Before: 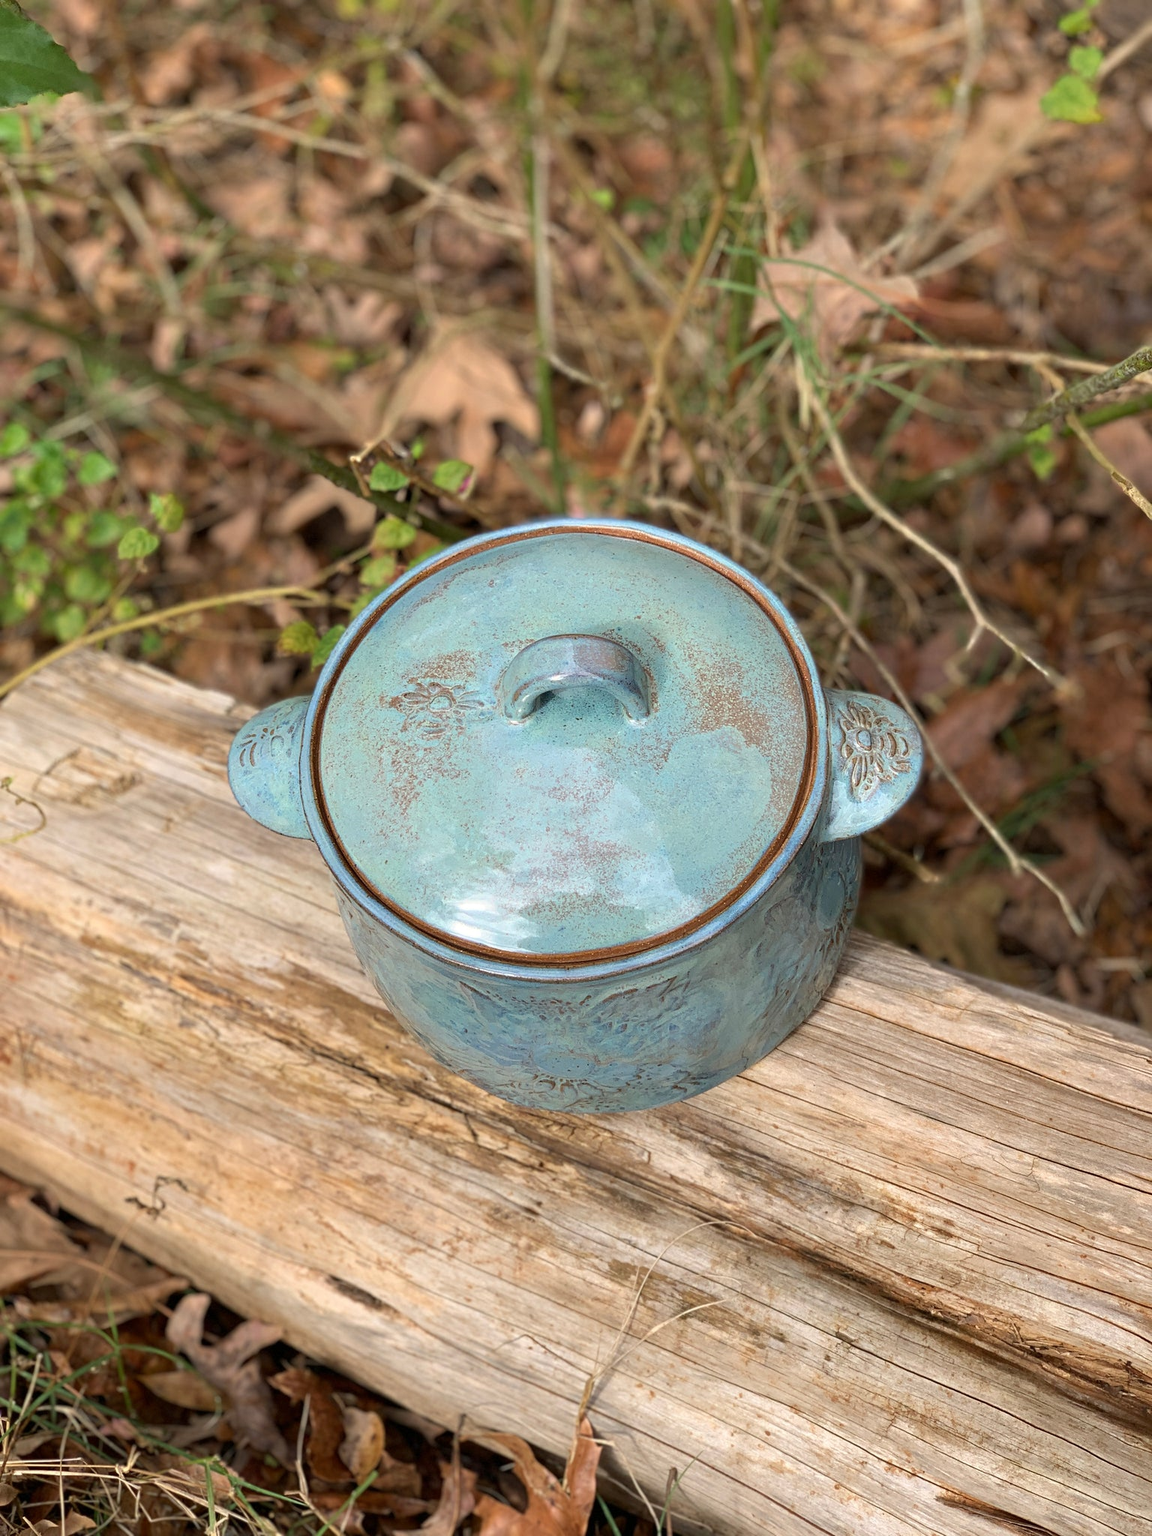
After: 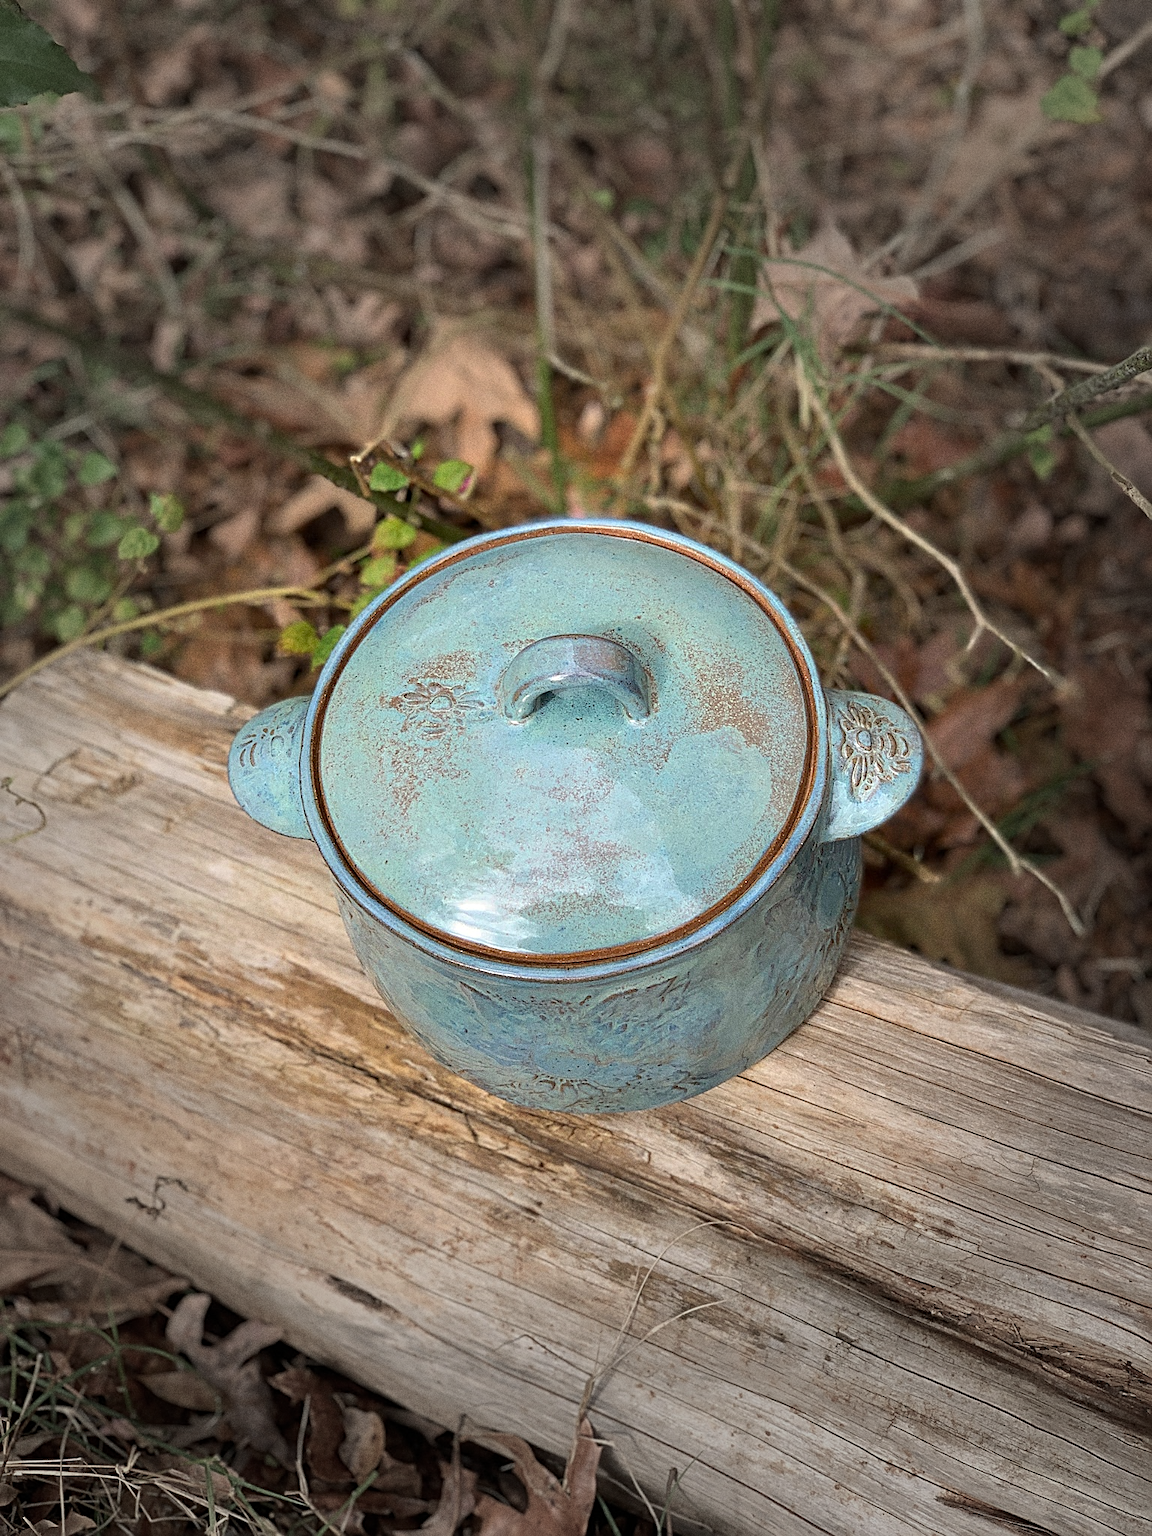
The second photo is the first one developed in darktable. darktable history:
sharpen: amount 0.575
vibrance: on, module defaults
vignetting: fall-off start 40%, fall-off radius 40%
grain: coarseness 0.09 ISO, strength 40%
